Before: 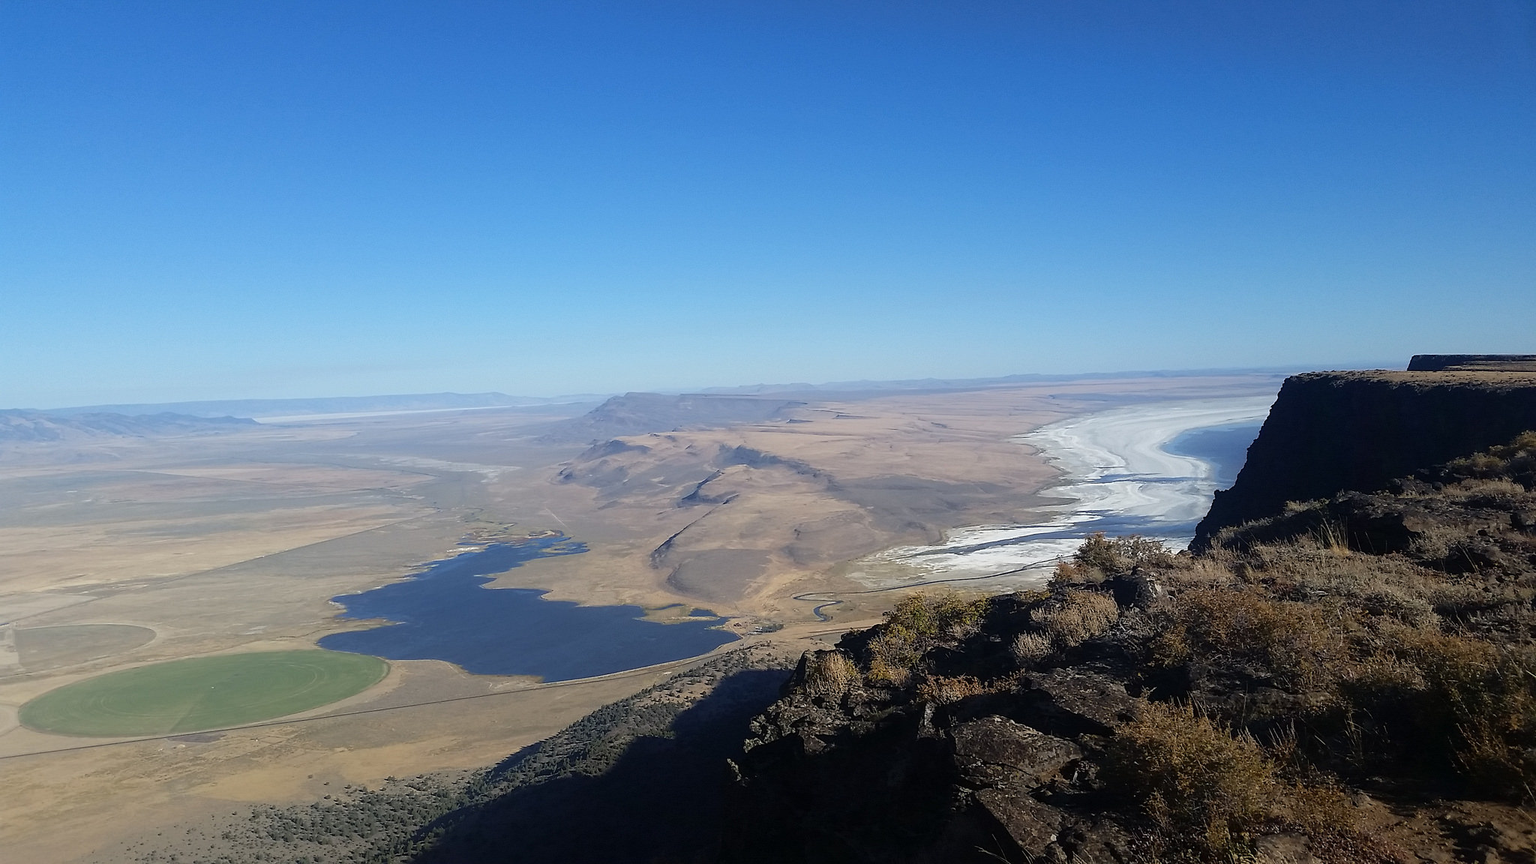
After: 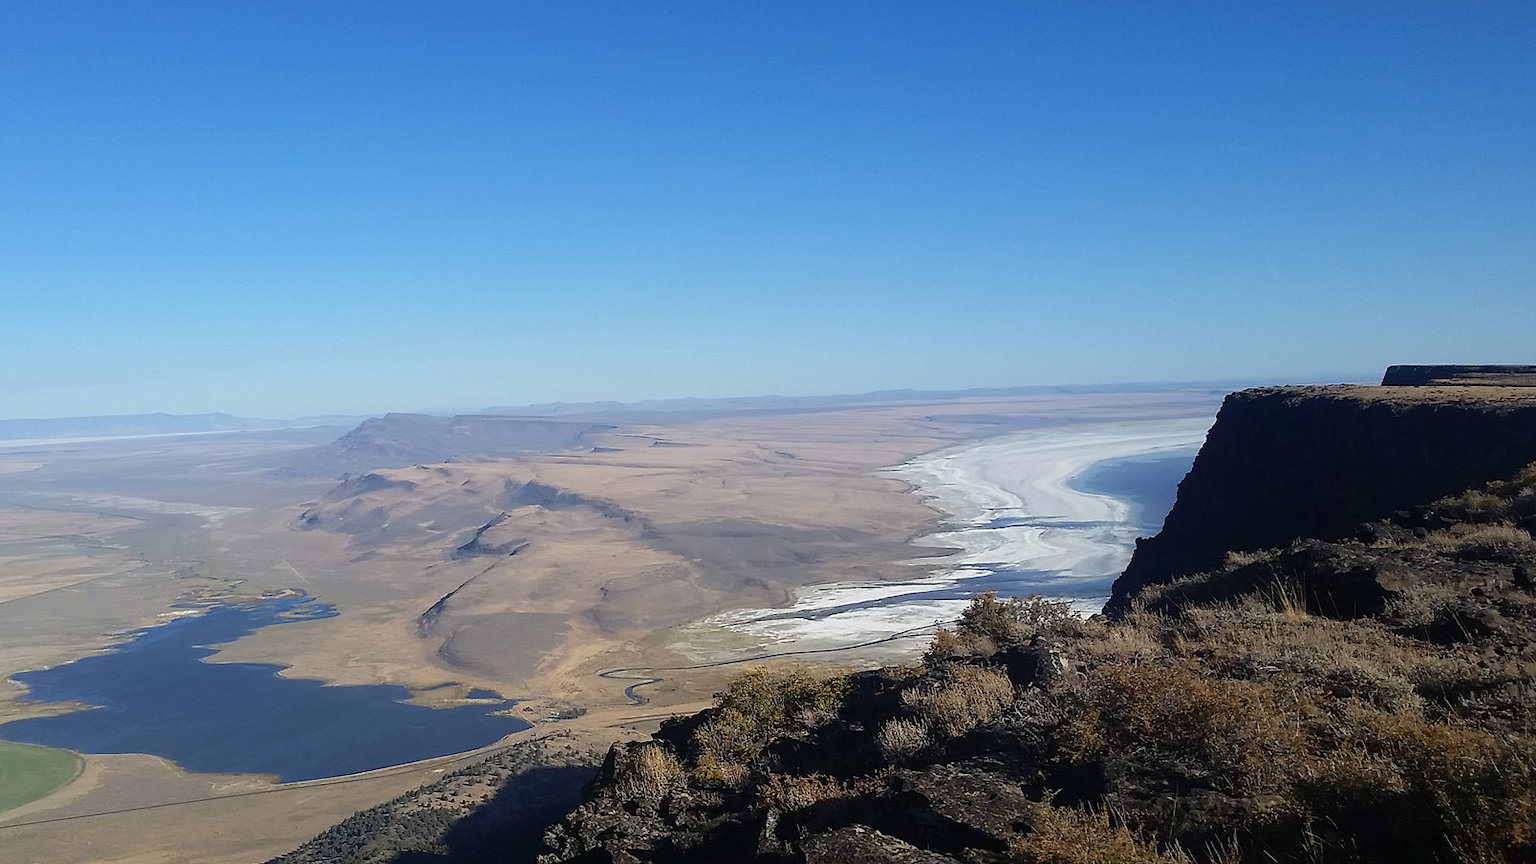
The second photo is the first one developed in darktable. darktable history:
crop and rotate: left 21.07%, top 7.9%, right 0.424%, bottom 13.544%
